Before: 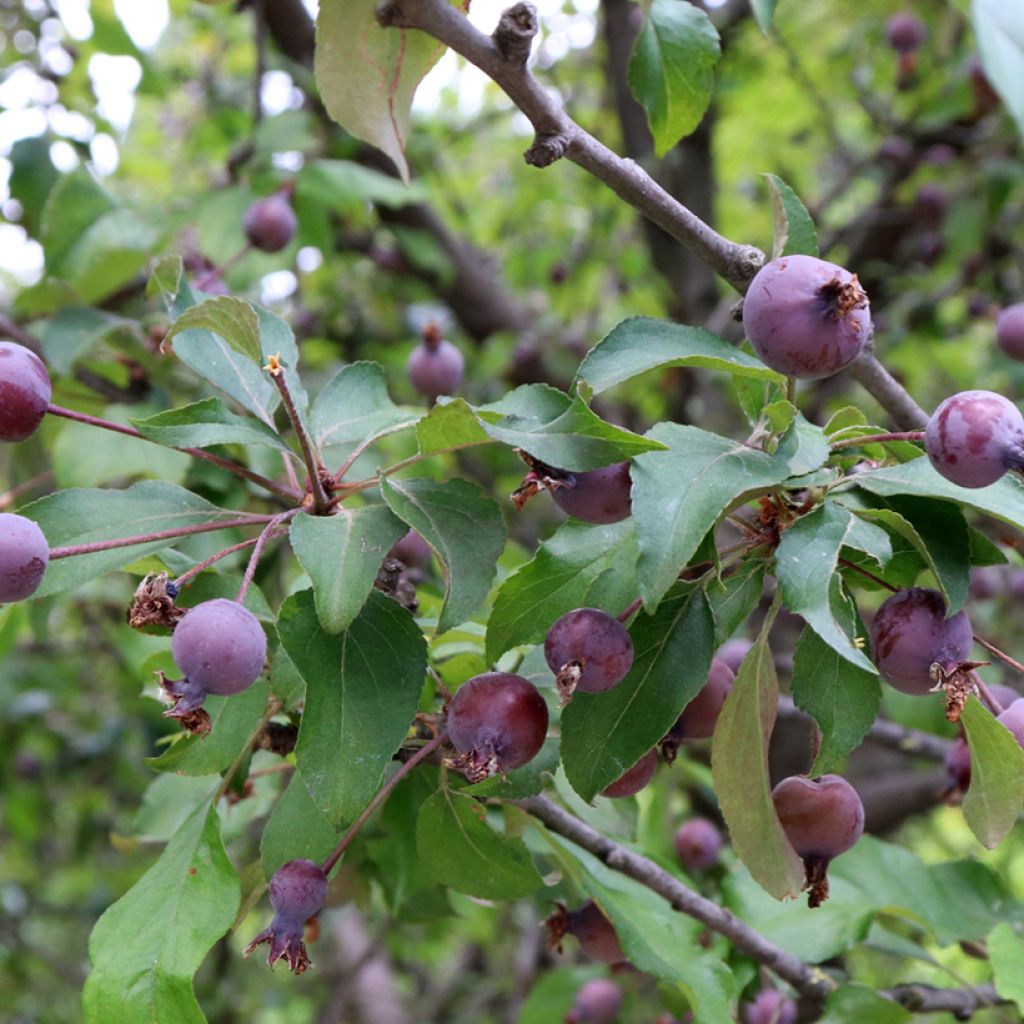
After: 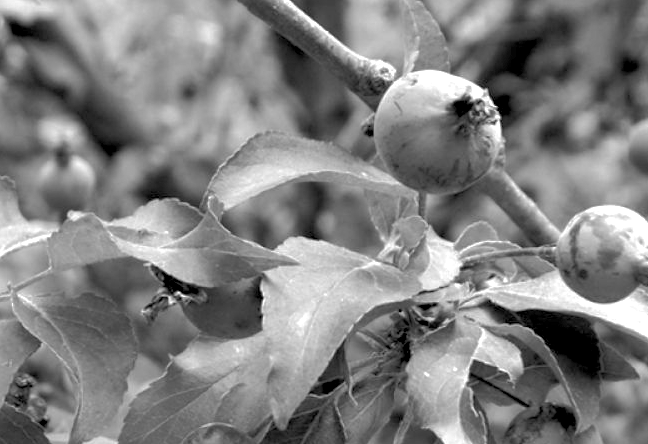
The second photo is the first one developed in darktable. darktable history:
crop: left 36.051%, top 18.079%, right 0.595%, bottom 38.528%
exposure: black level correction 0, exposure 0.895 EV, compensate highlight preservation false
color balance rgb: power › hue 214.16°, global offset › luminance -1.436%, perceptual saturation grading › global saturation 25.001%
color calibration: output gray [0.267, 0.423, 0.267, 0], illuminant custom, x 0.349, y 0.365, temperature 4944.18 K
shadows and highlights: on, module defaults
